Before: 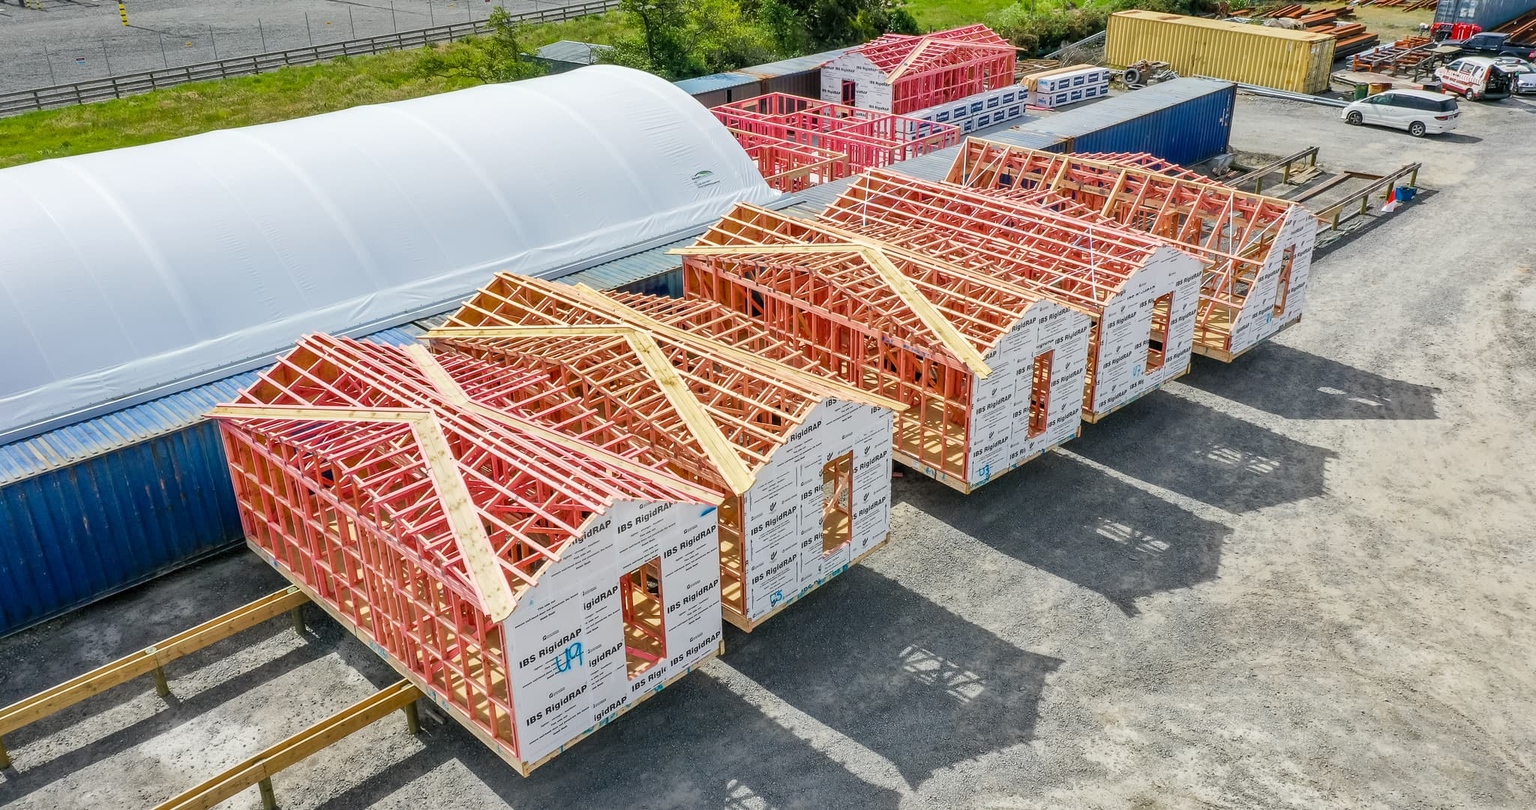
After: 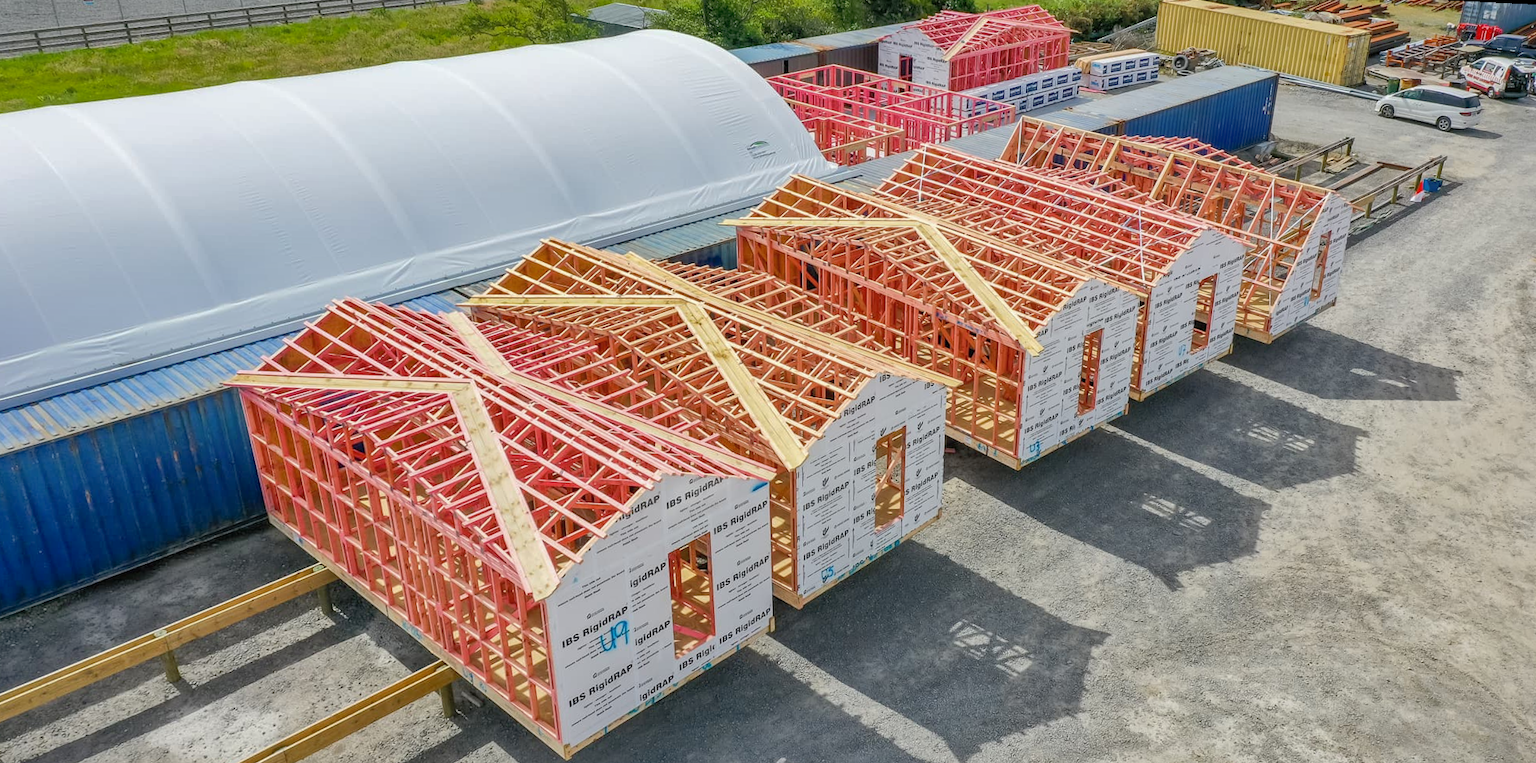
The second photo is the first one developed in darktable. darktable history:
rotate and perspective: rotation 0.679°, lens shift (horizontal) 0.136, crop left 0.009, crop right 0.991, crop top 0.078, crop bottom 0.95
shadows and highlights: on, module defaults
local contrast: mode bilateral grid, contrast 100, coarseness 100, detail 91%, midtone range 0.2
